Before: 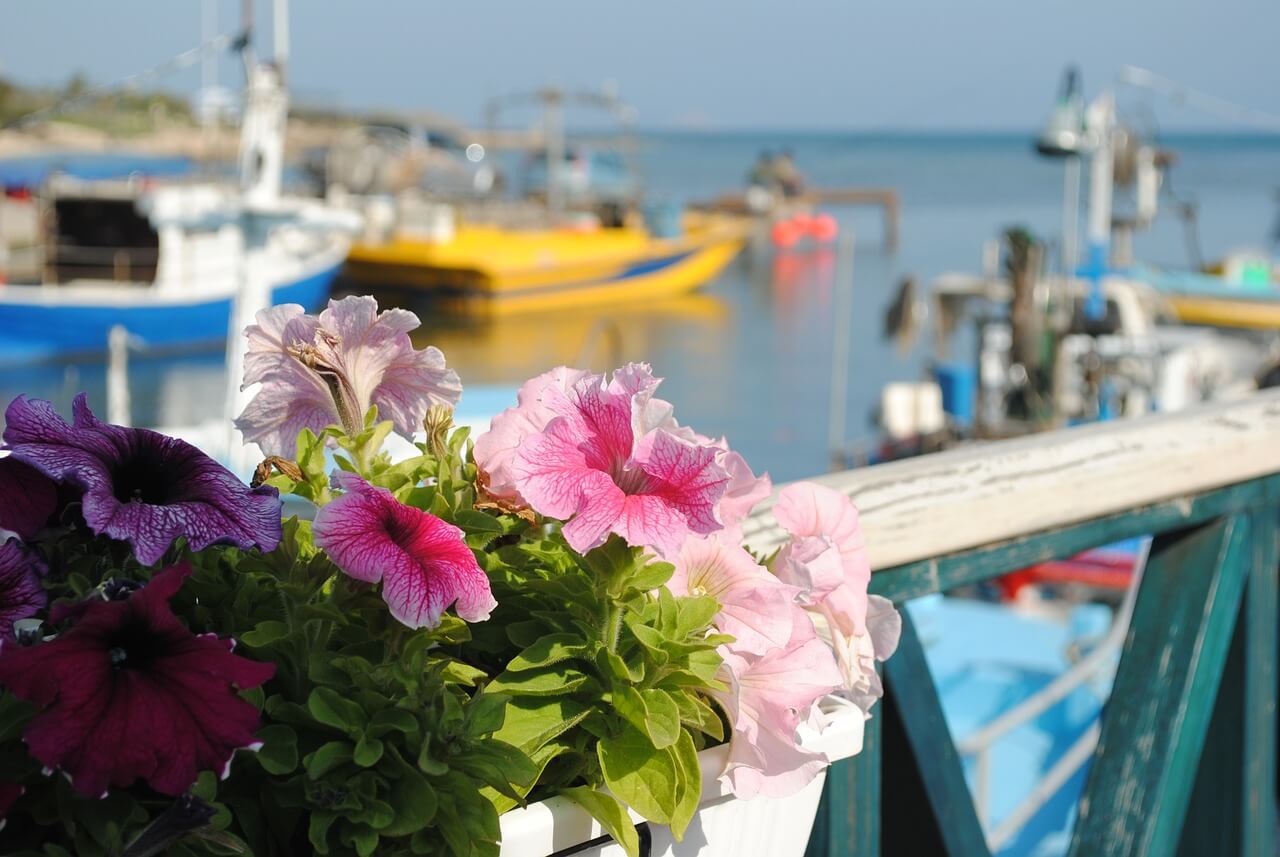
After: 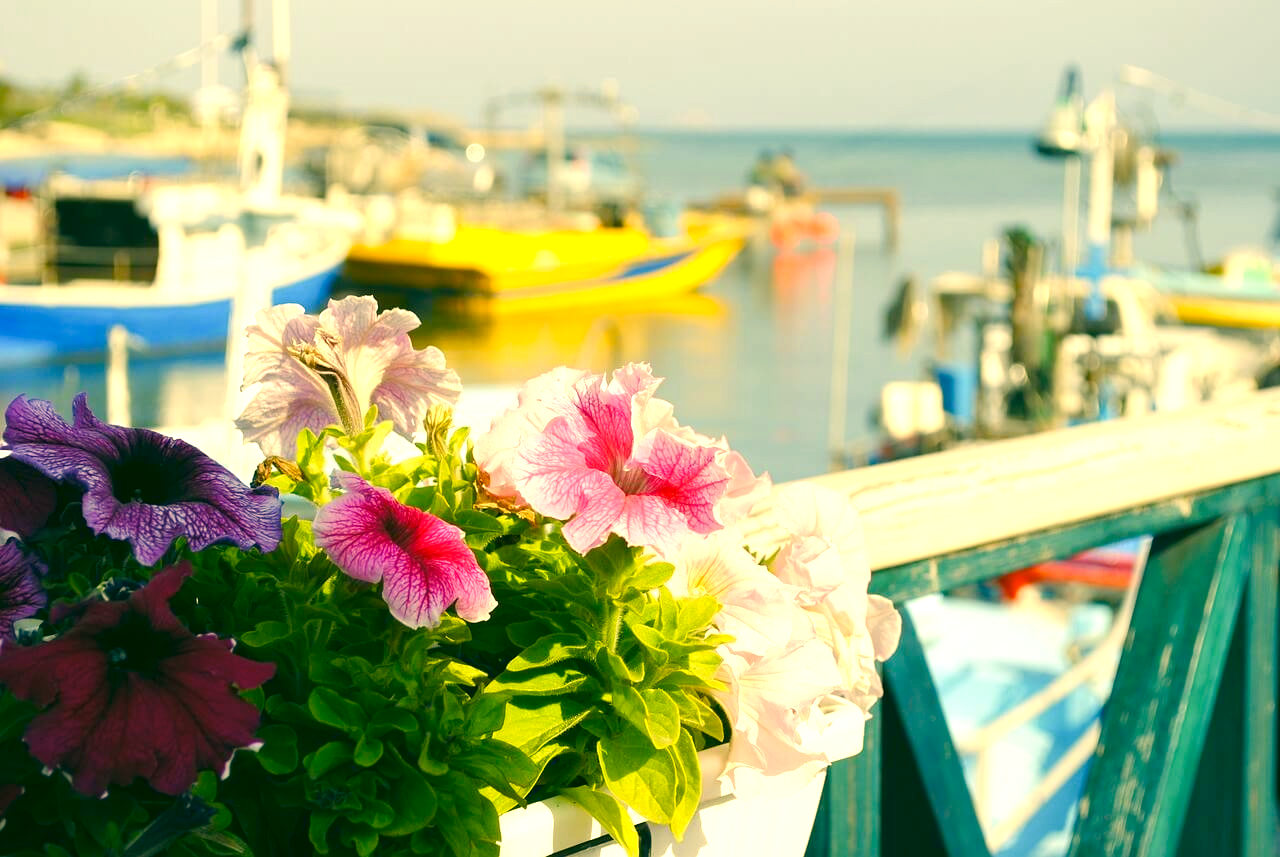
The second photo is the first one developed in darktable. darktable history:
tone equalizer: on, module defaults
color balance rgb: perceptual saturation grading › global saturation 20%, perceptual saturation grading › highlights -25%, perceptual saturation grading › shadows 50%
color correction: highlights a* 5.62, highlights b* 33.57, shadows a* -25.86, shadows b* 4.02
exposure: black level correction 0, exposure 0.9 EV, compensate highlight preservation false
